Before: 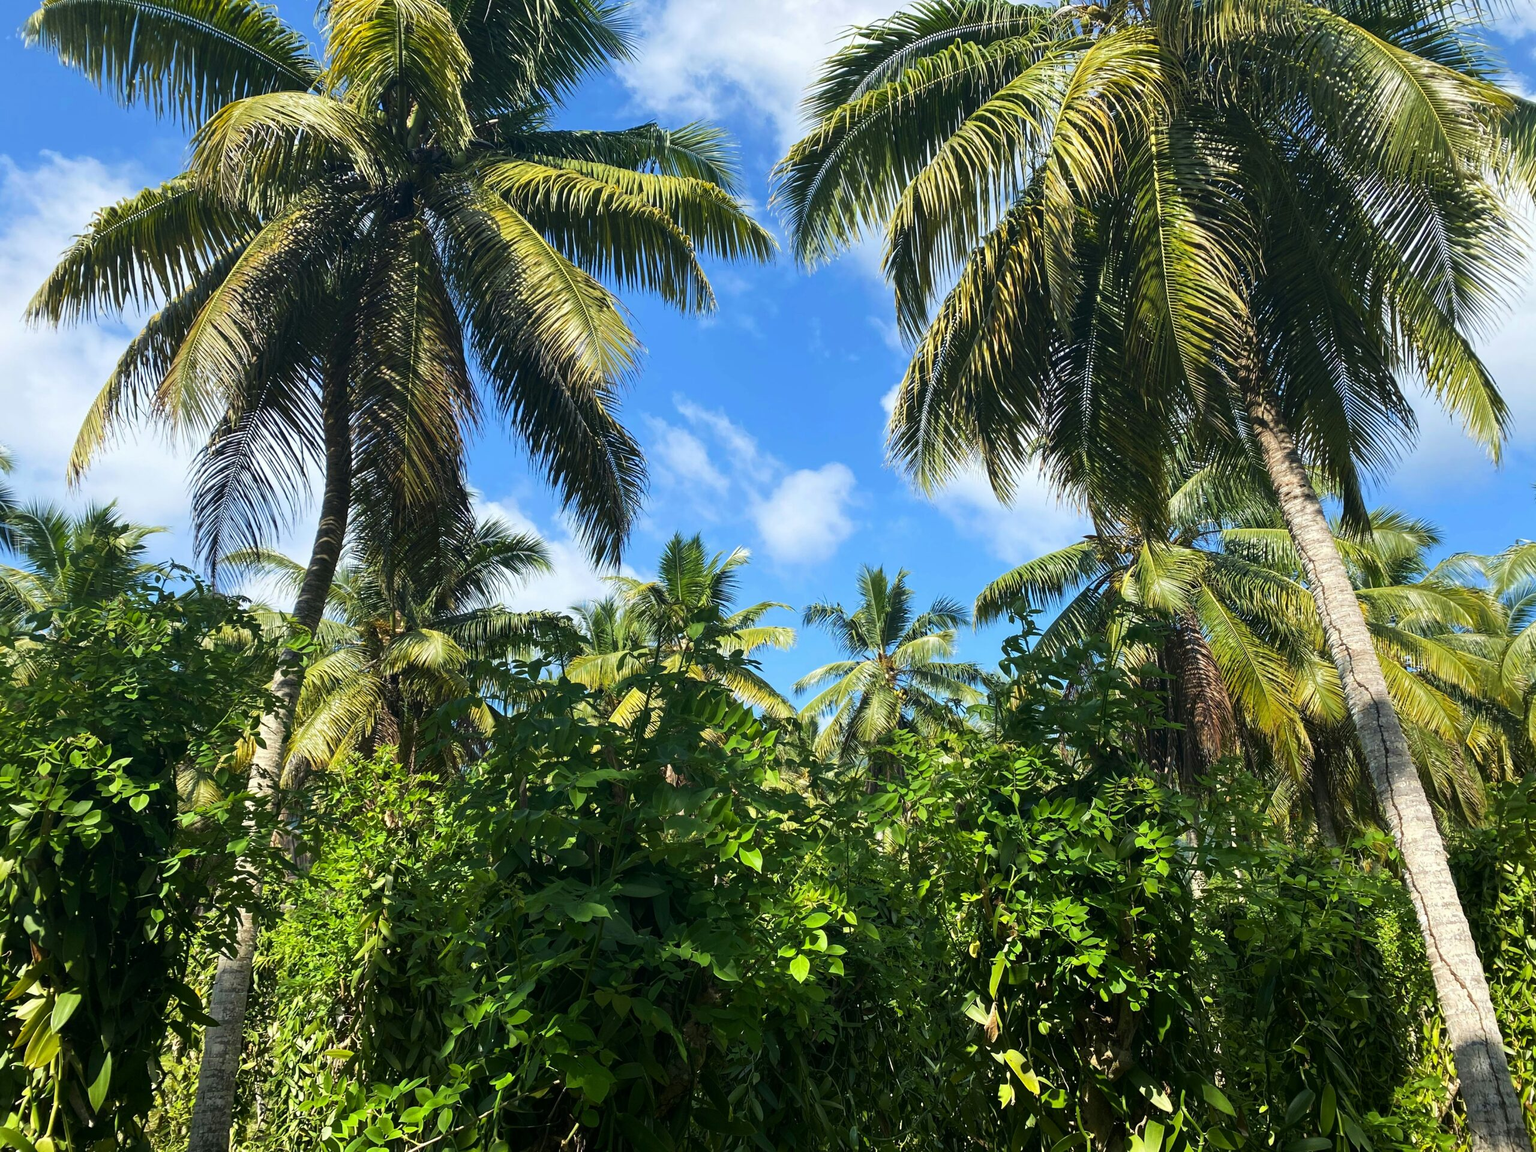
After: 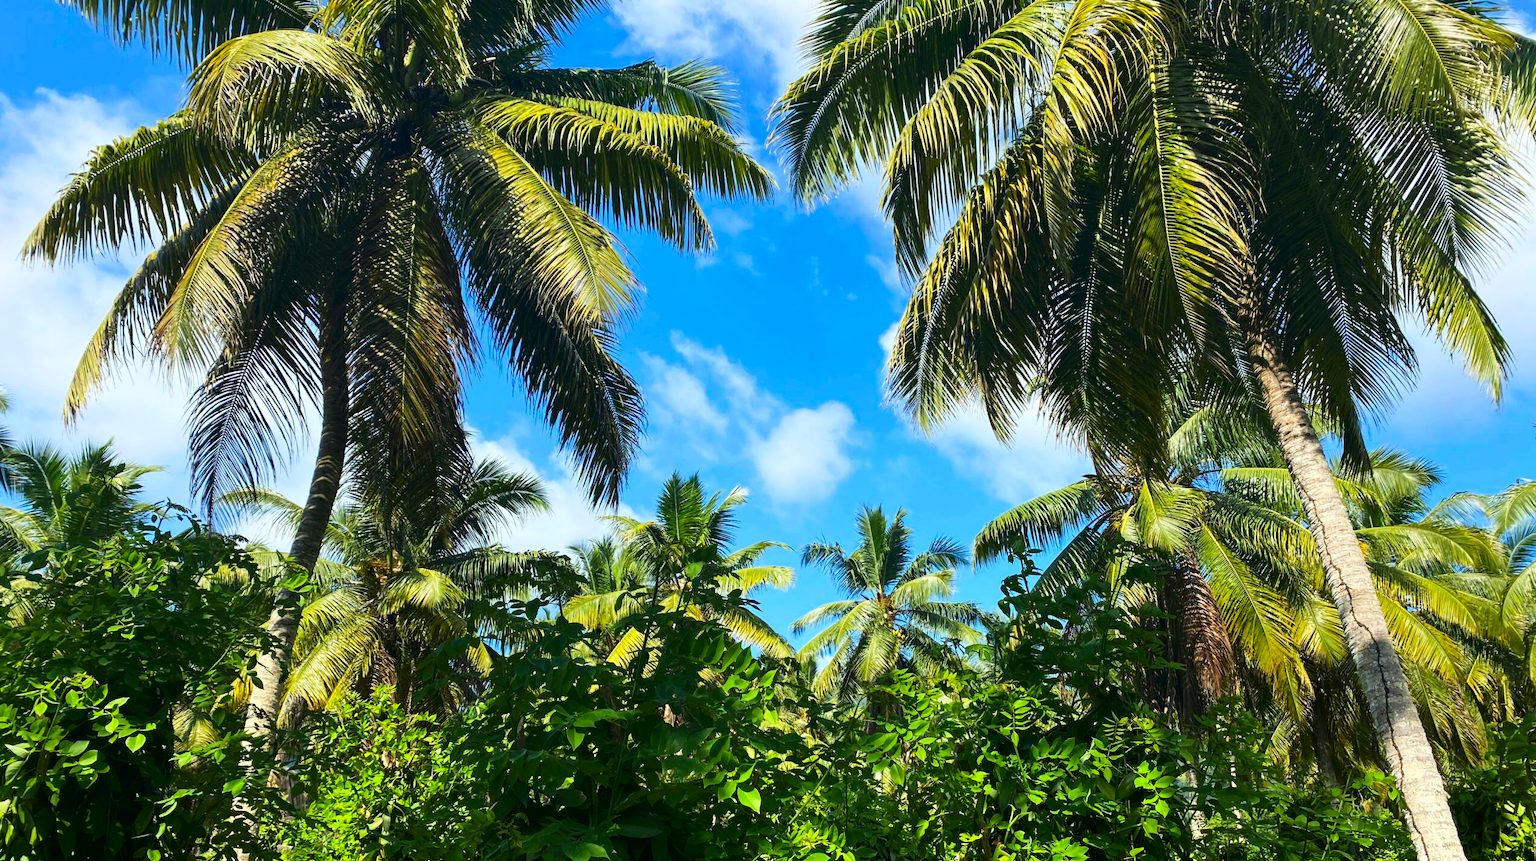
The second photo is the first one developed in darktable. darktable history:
crop: left 0.274%, top 5.467%, bottom 19.912%
contrast brightness saturation: contrast 0.157, saturation 0.314
